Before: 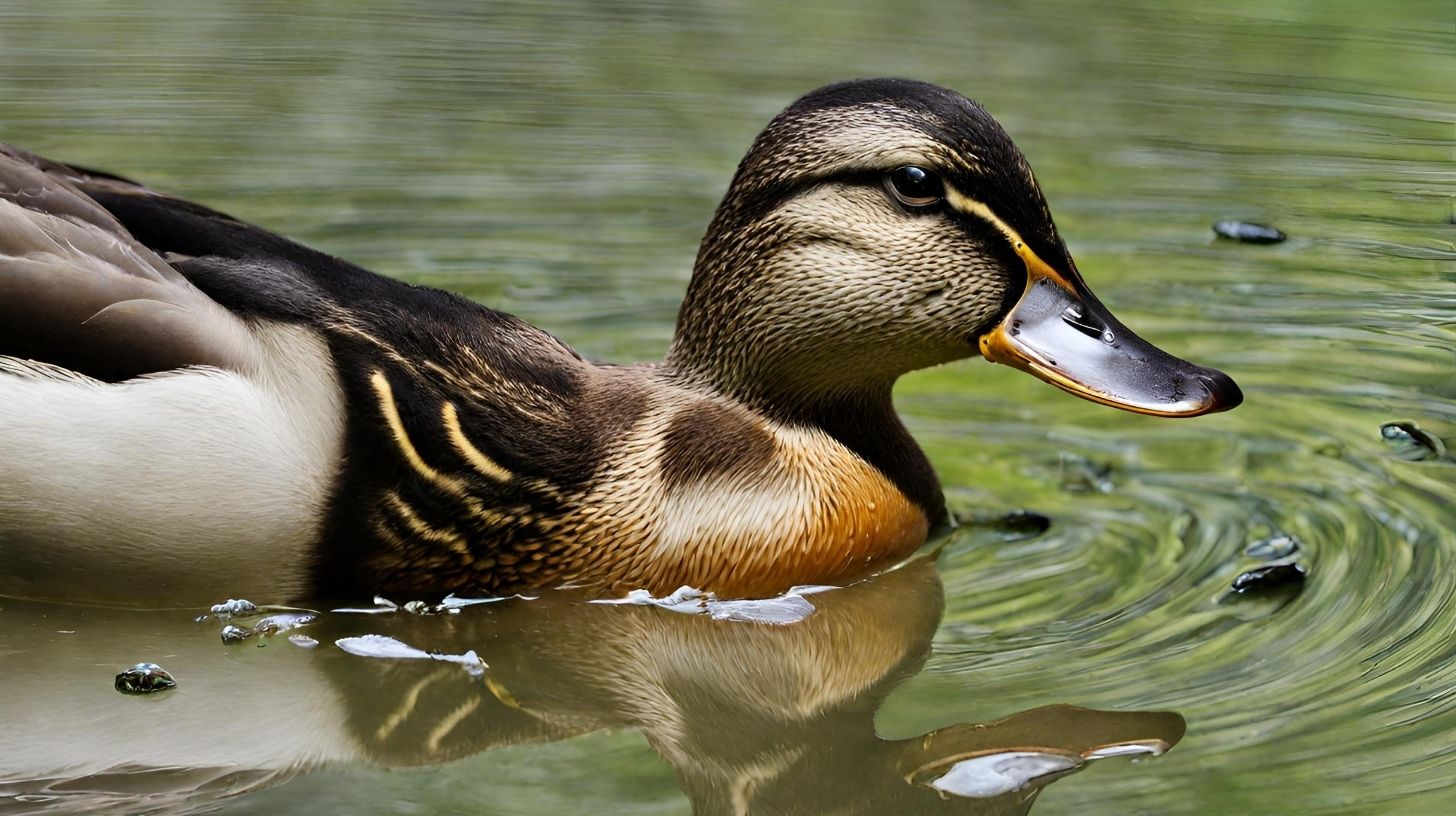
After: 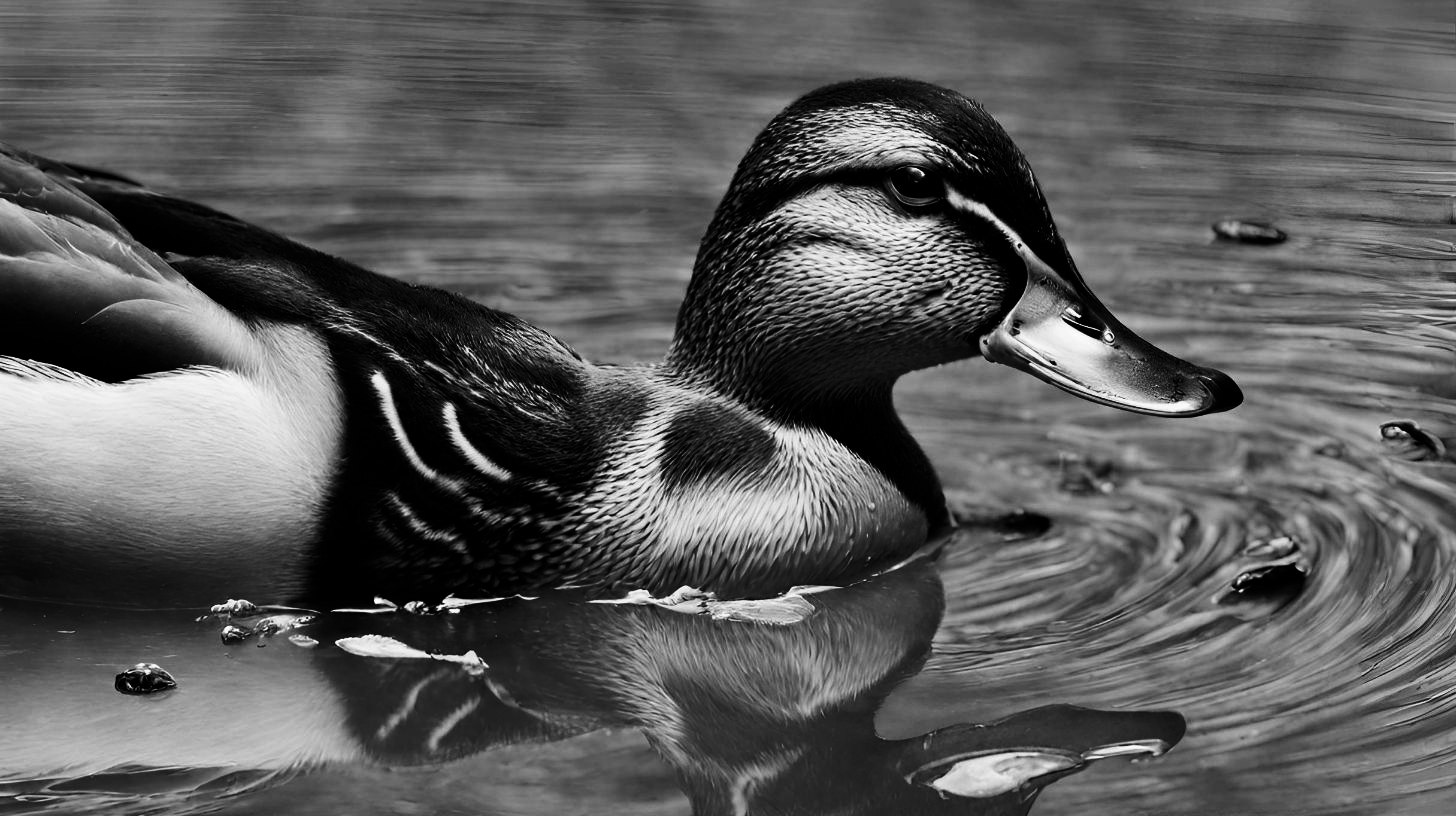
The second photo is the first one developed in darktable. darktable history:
contrast brightness saturation: contrast 0.22, brightness -0.19, saturation 0.24
monochrome: size 1
